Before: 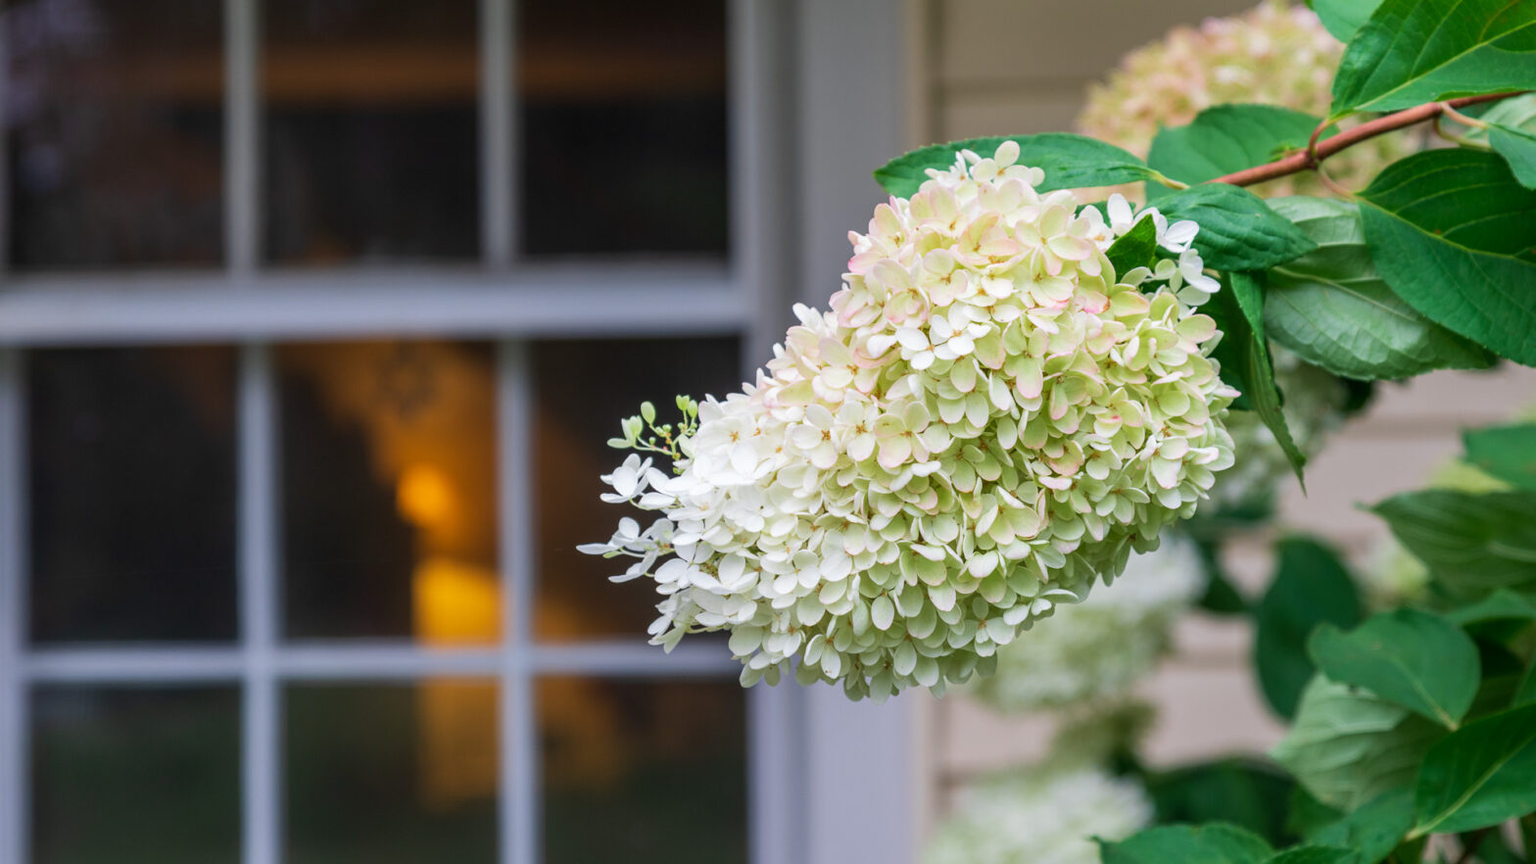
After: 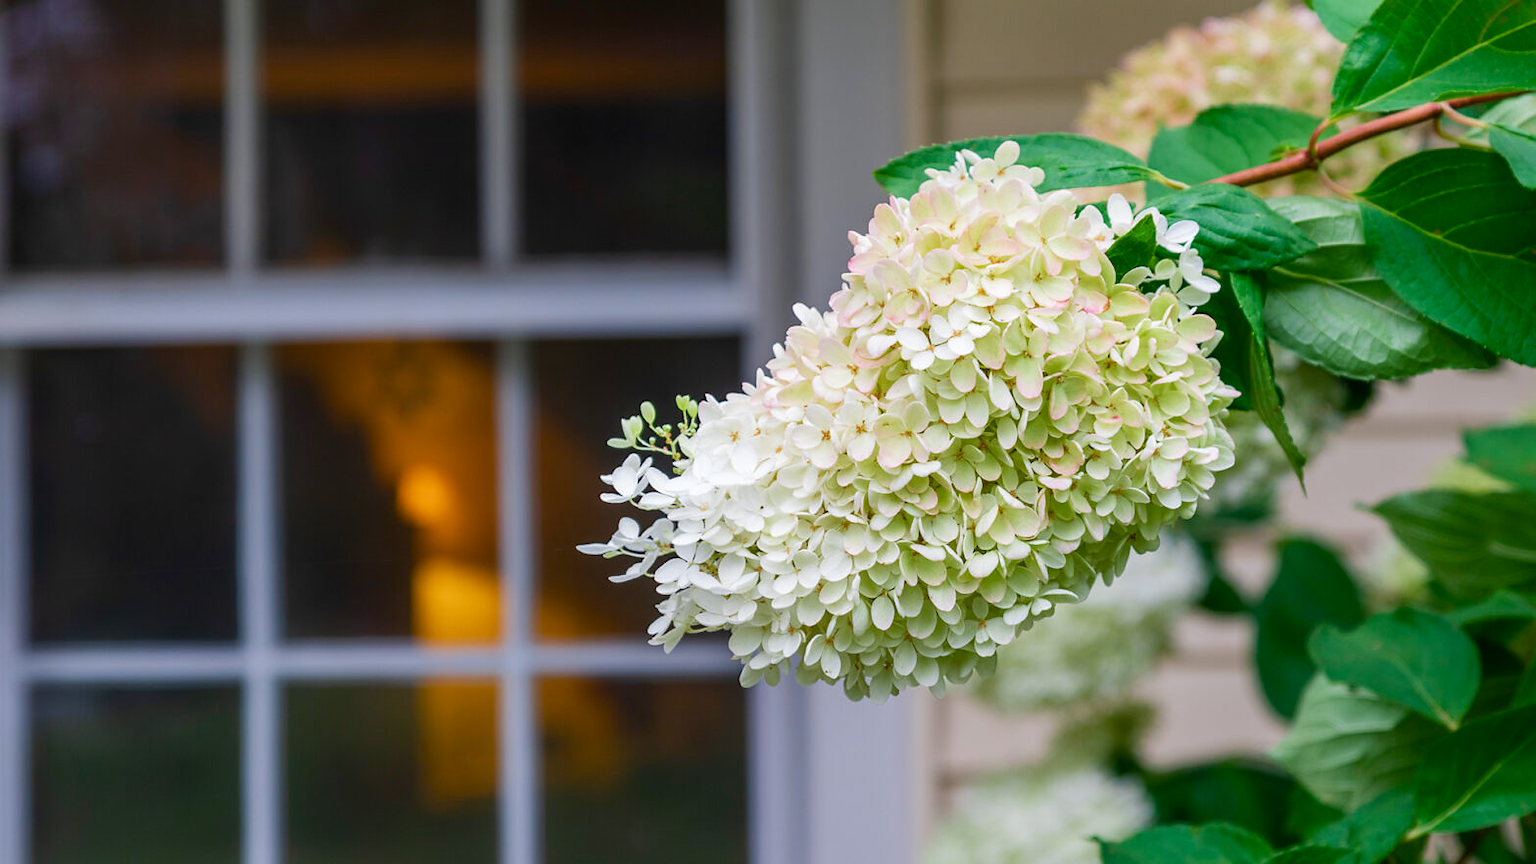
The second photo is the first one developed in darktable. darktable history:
sharpen: radius 1, threshold 1
color balance rgb: perceptual saturation grading › global saturation 20%, perceptual saturation grading › highlights -25%, perceptual saturation grading › shadows 25%
rotate and perspective: automatic cropping off
